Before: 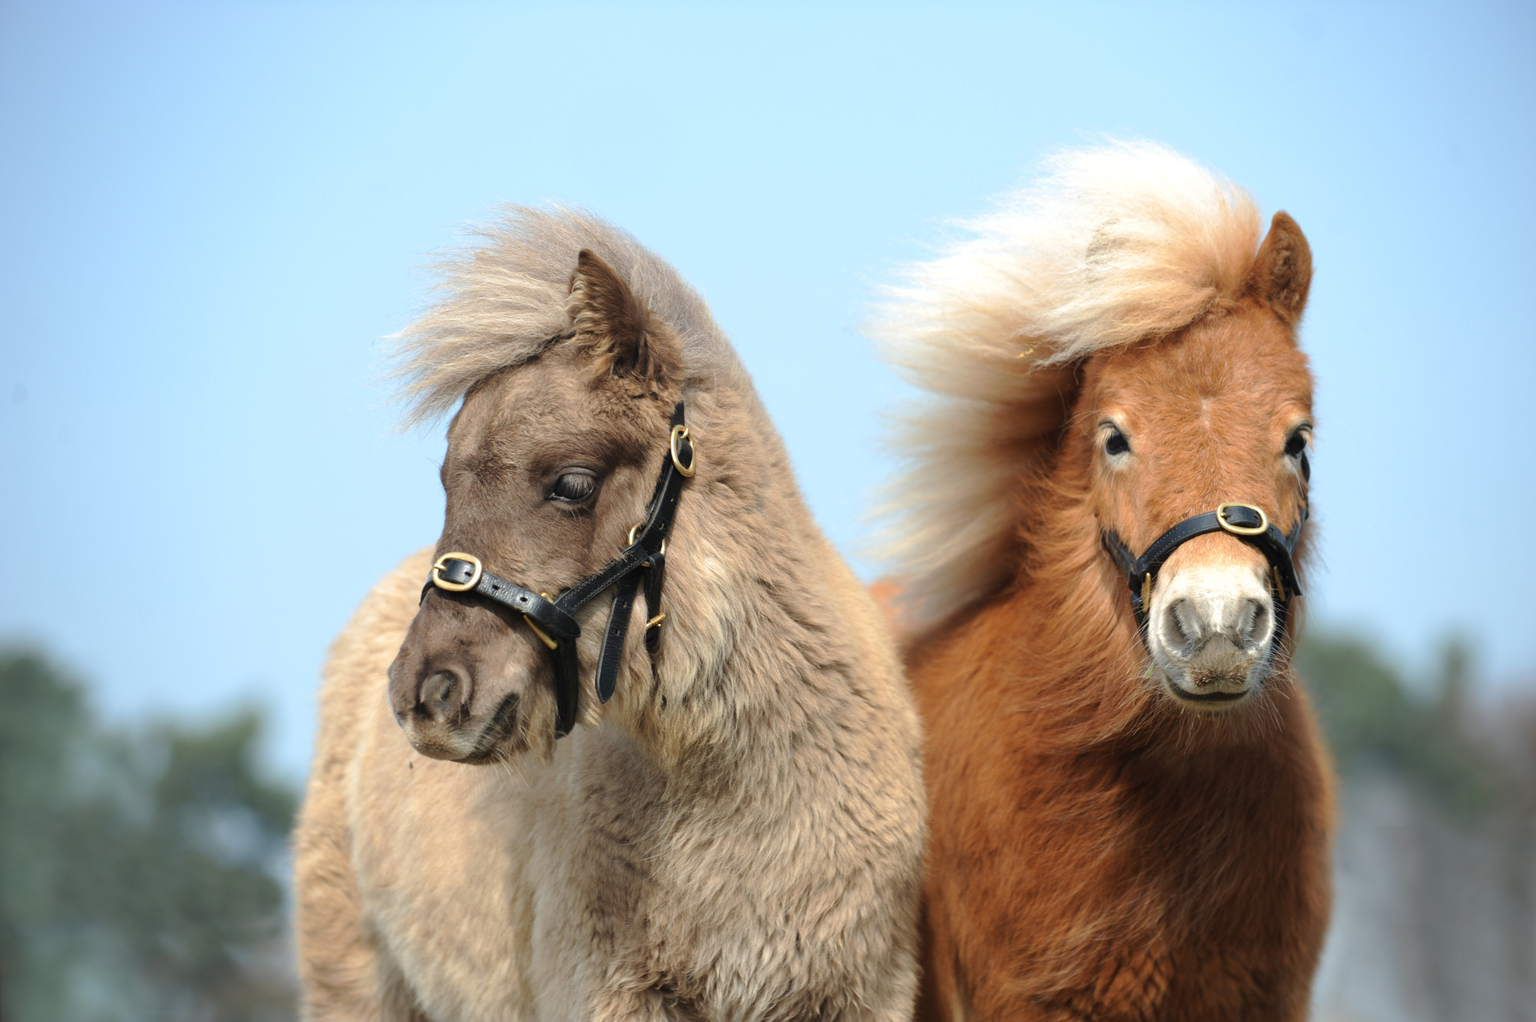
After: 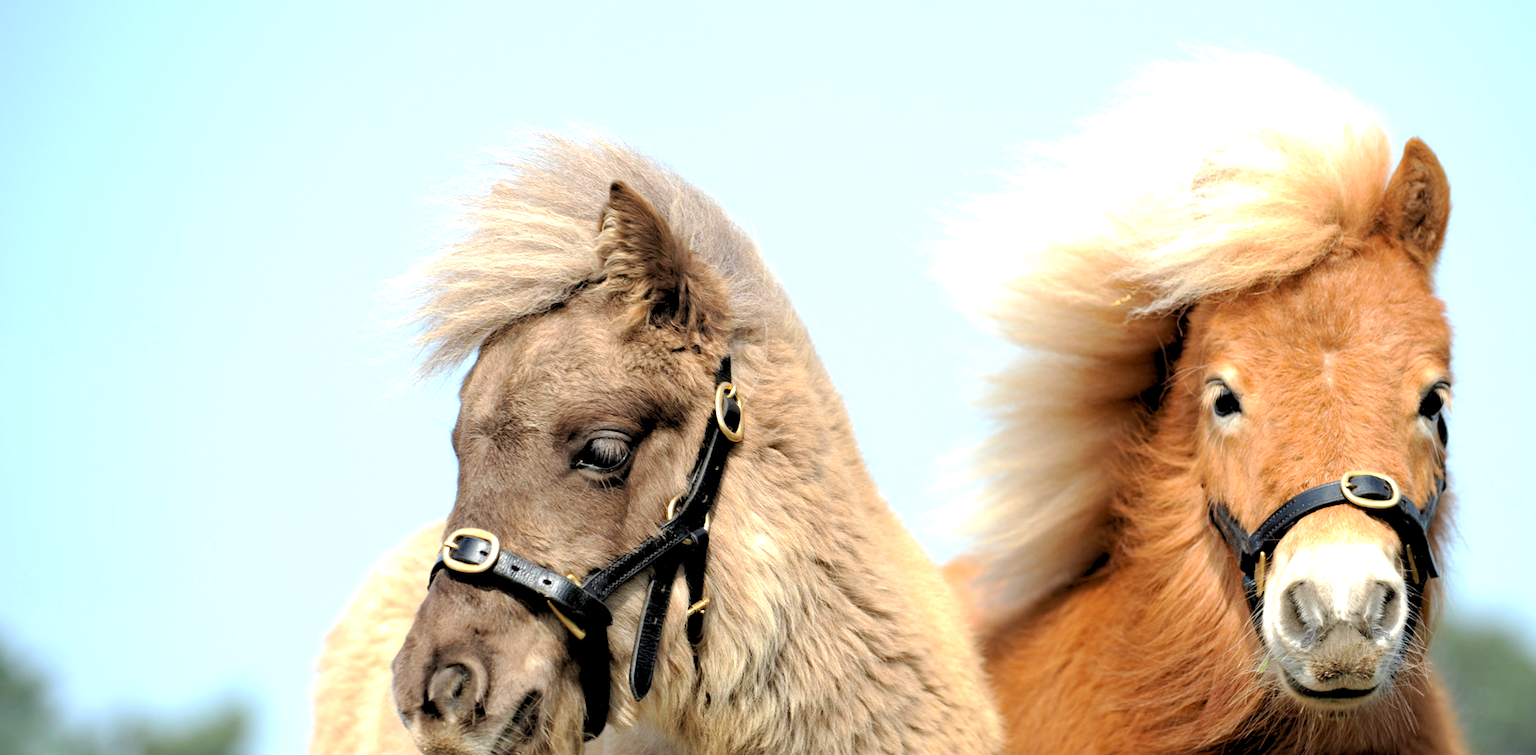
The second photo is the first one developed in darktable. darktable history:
exposure: black level correction 0.005, exposure 0.417 EV, compensate highlight preservation false
haze removal: compatibility mode true, adaptive false
rgb curve: mode RGB, independent channels
rgb levels: levels [[0.013, 0.434, 0.89], [0, 0.5, 1], [0, 0.5, 1]]
crop: left 3.015%, top 8.969%, right 9.647%, bottom 26.457%
